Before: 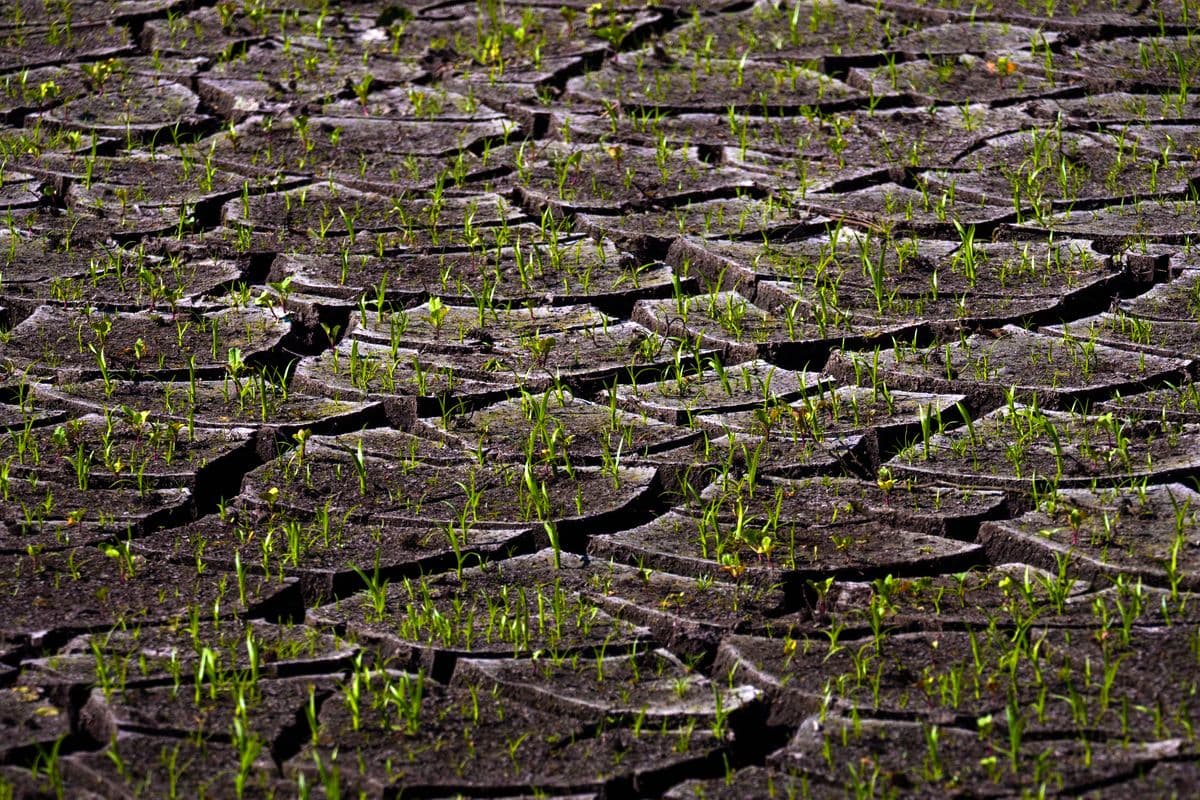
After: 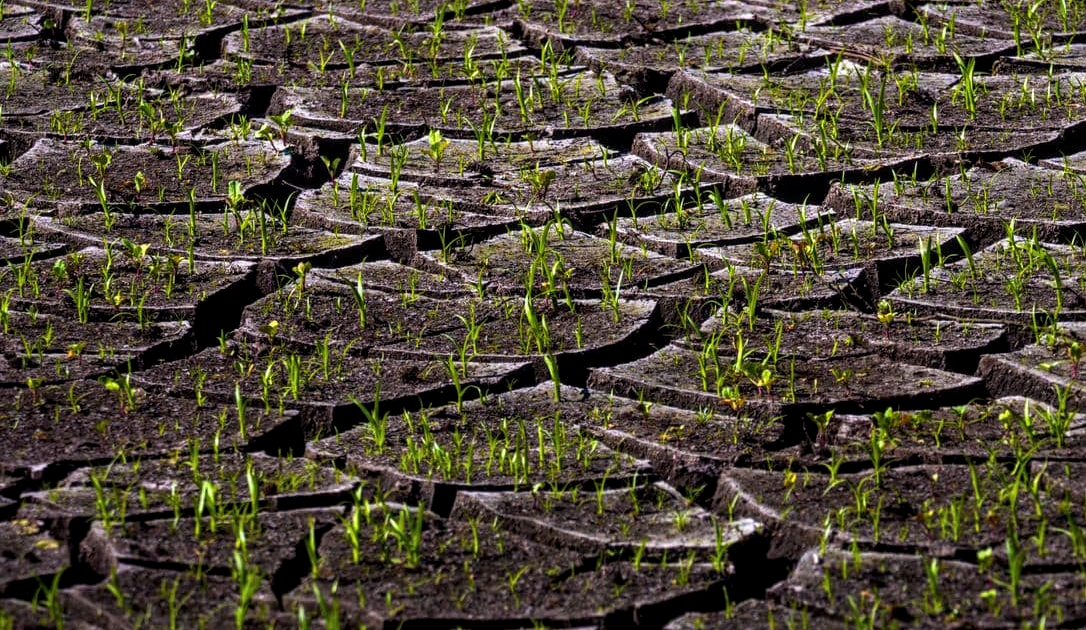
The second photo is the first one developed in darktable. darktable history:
local contrast: on, module defaults
crop: top 20.916%, right 9.437%, bottom 0.316%
